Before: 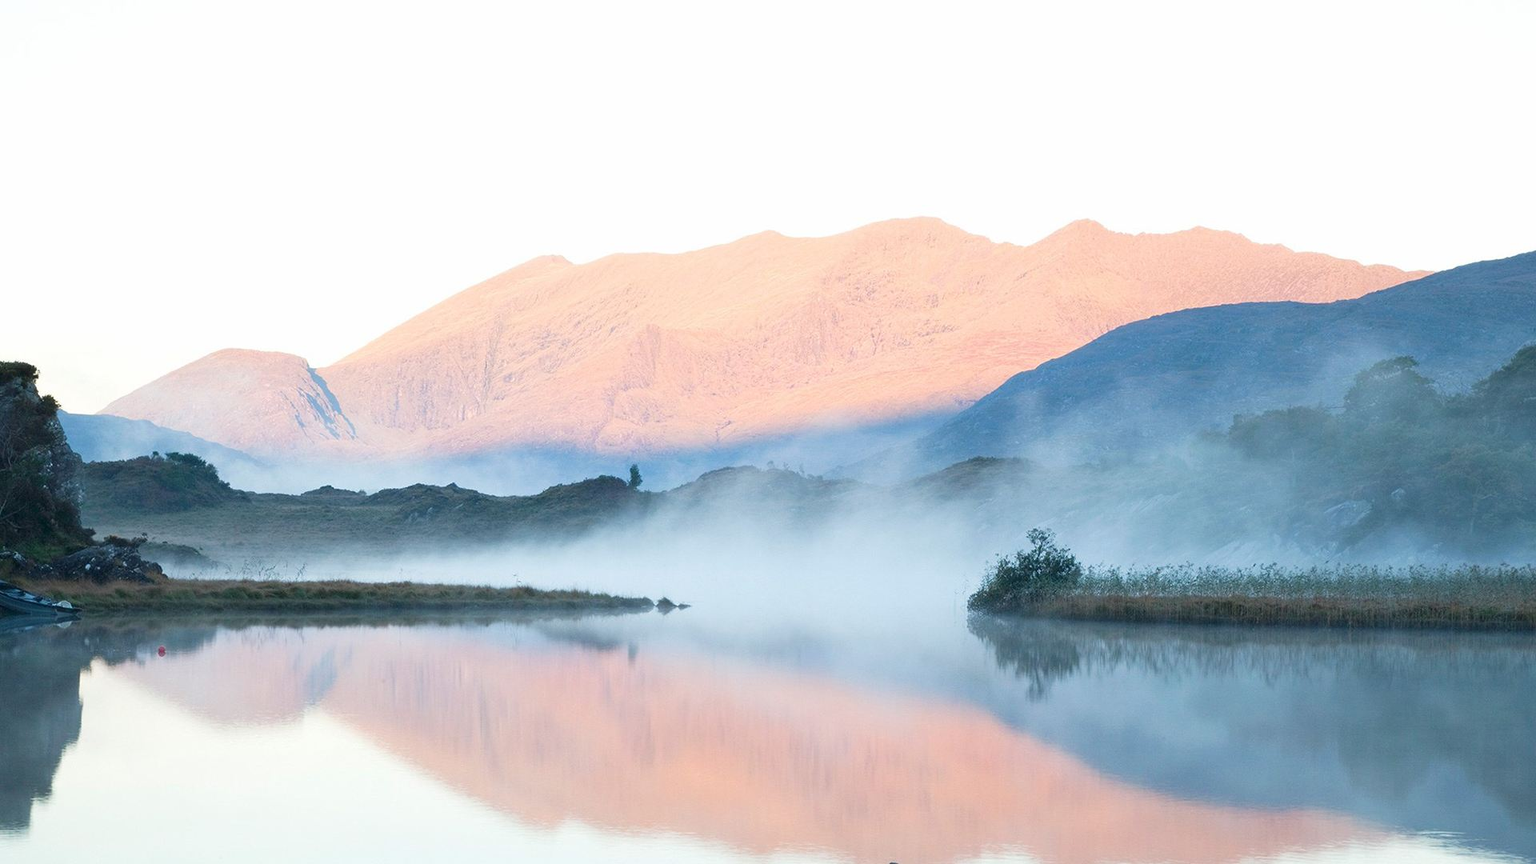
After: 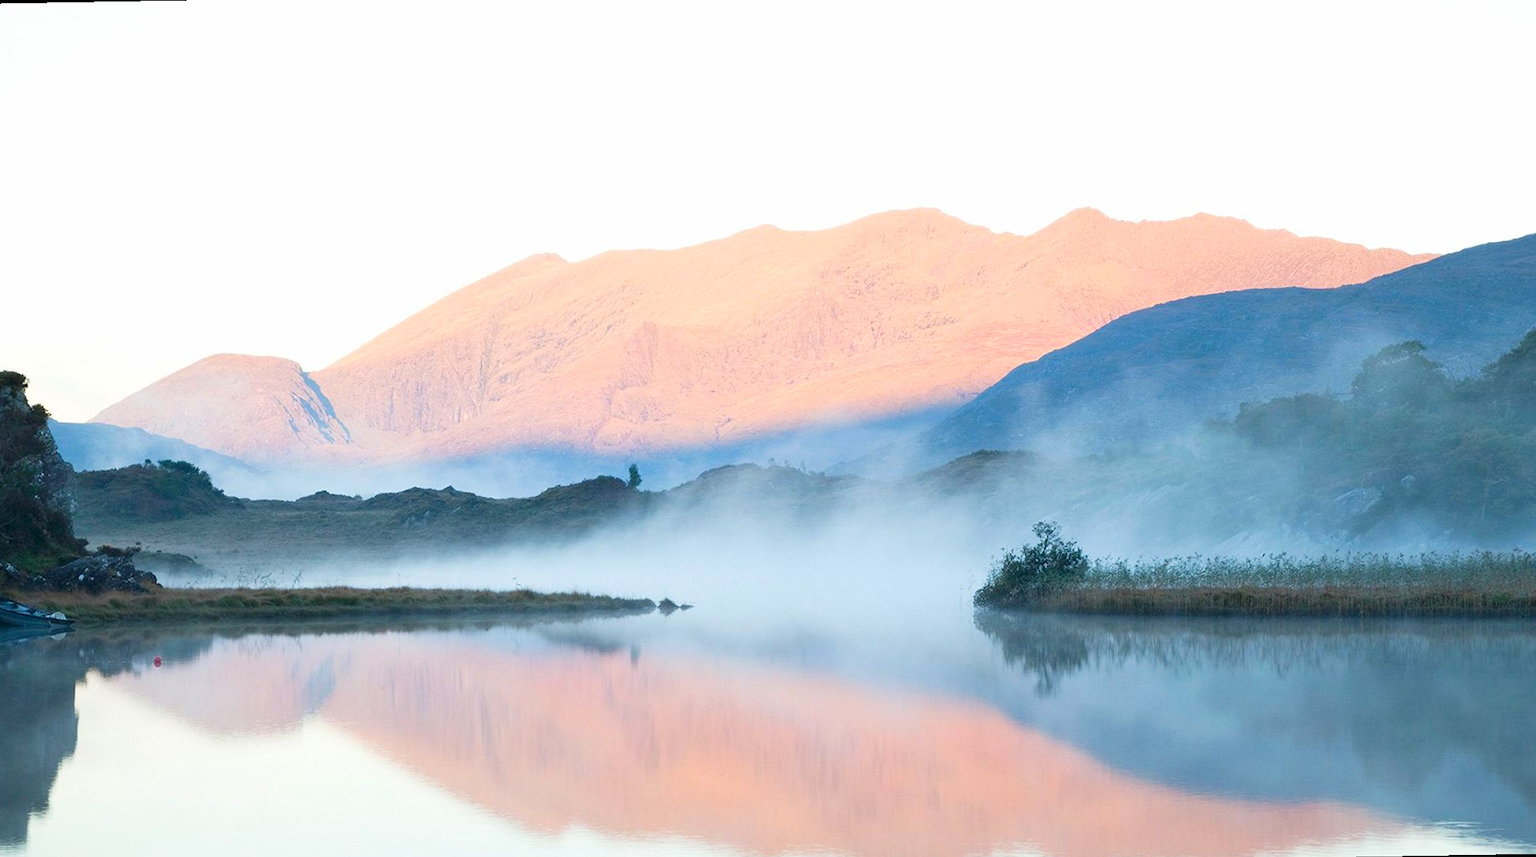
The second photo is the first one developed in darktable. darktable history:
rotate and perspective: rotation -1°, crop left 0.011, crop right 0.989, crop top 0.025, crop bottom 0.975
contrast brightness saturation: contrast 0.04, saturation 0.16
